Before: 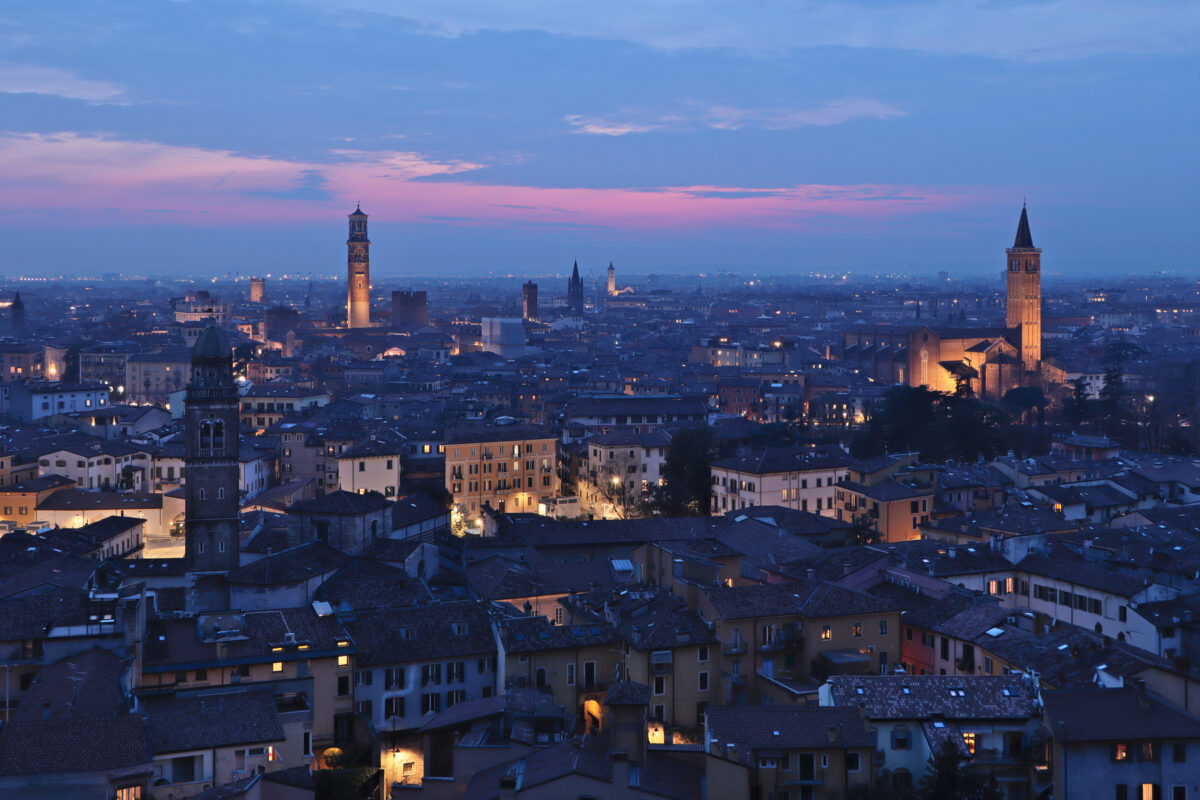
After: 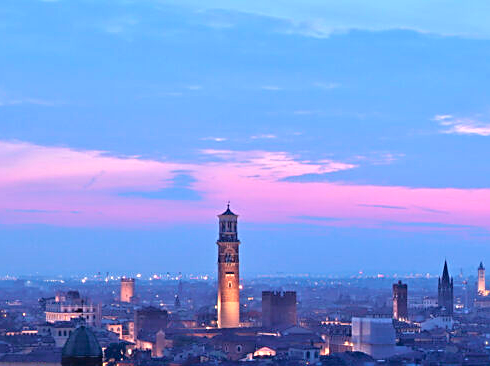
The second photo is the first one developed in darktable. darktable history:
exposure: exposure 0.716 EV, compensate highlight preservation false
crop and rotate: left 10.888%, top 0.047%, right 48.217%, bottom 54.106%
shadows and highlights: shadows -88.03, highlights -35.95, soften with gaussian
tone curve: curves: ch0 [(0, 0) (0.126, 0.061) (0.362, 0.382) (0.498, 0.498) (0.706, 0.712) (1, 1)]; ch1 [(0, 0) (0.5, 0.497) (0.55, 0.578) (1, 1)]; ch2 [(0, 0) (0.44, 0.424) (0.489, 0.486) (0.537, 0.538) (1, 1)], color space Lab, independent channels, preserve colors none
sharpen: on, module defaults
